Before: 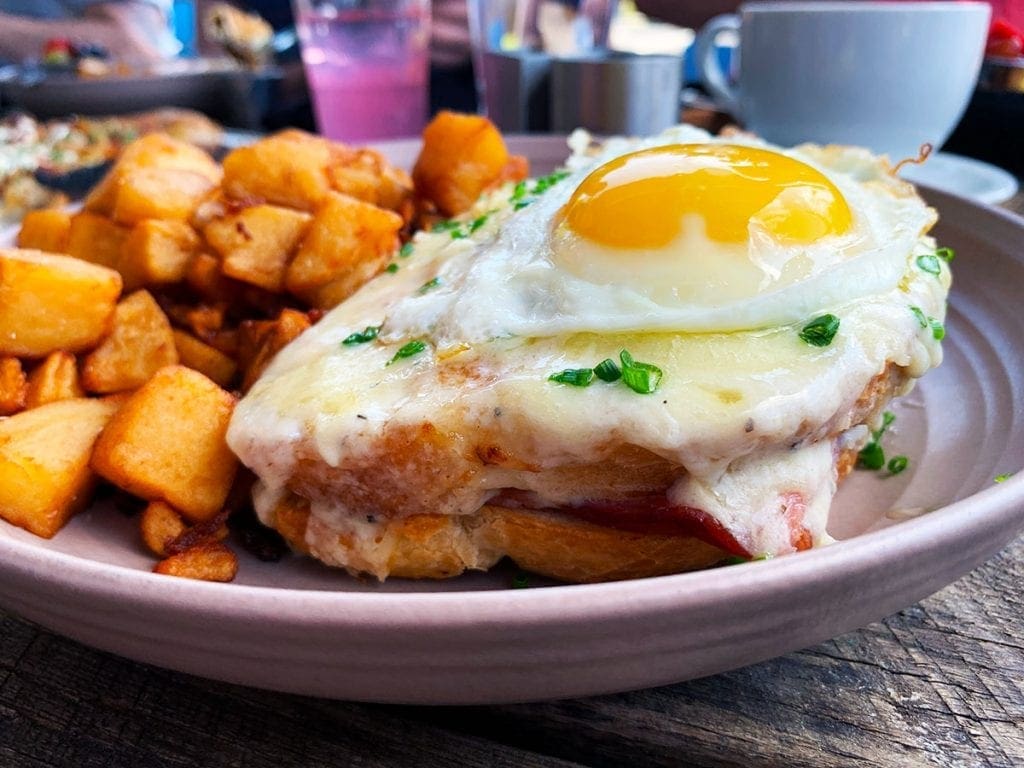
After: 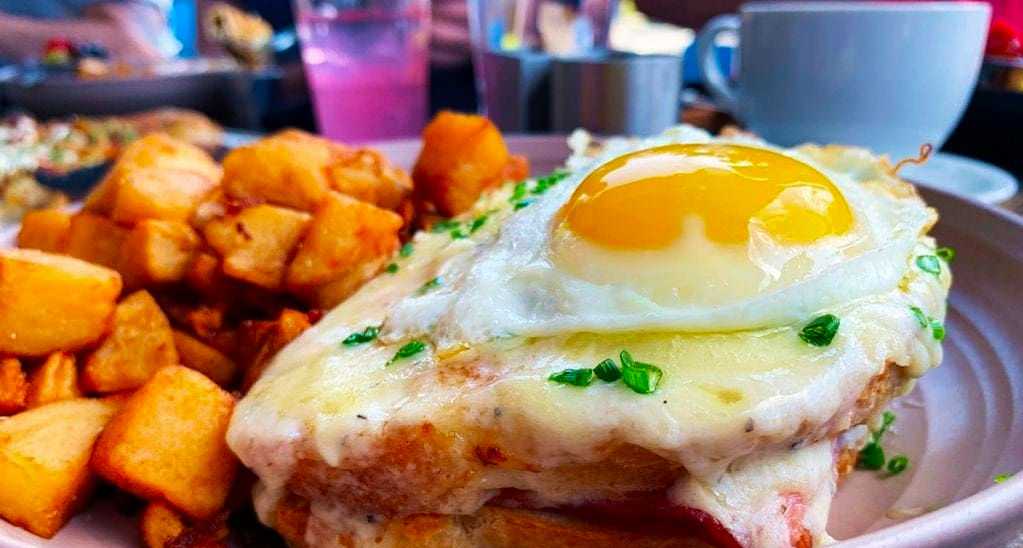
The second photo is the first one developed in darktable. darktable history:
crop: bottom 28.576%
velvia: on, module defaults
contrast brightness saturation: contrast 0.09, saturation 0.28
base curve: curves: ch0 [(0, 0) (0.74, 0.67) (1, 1)]
